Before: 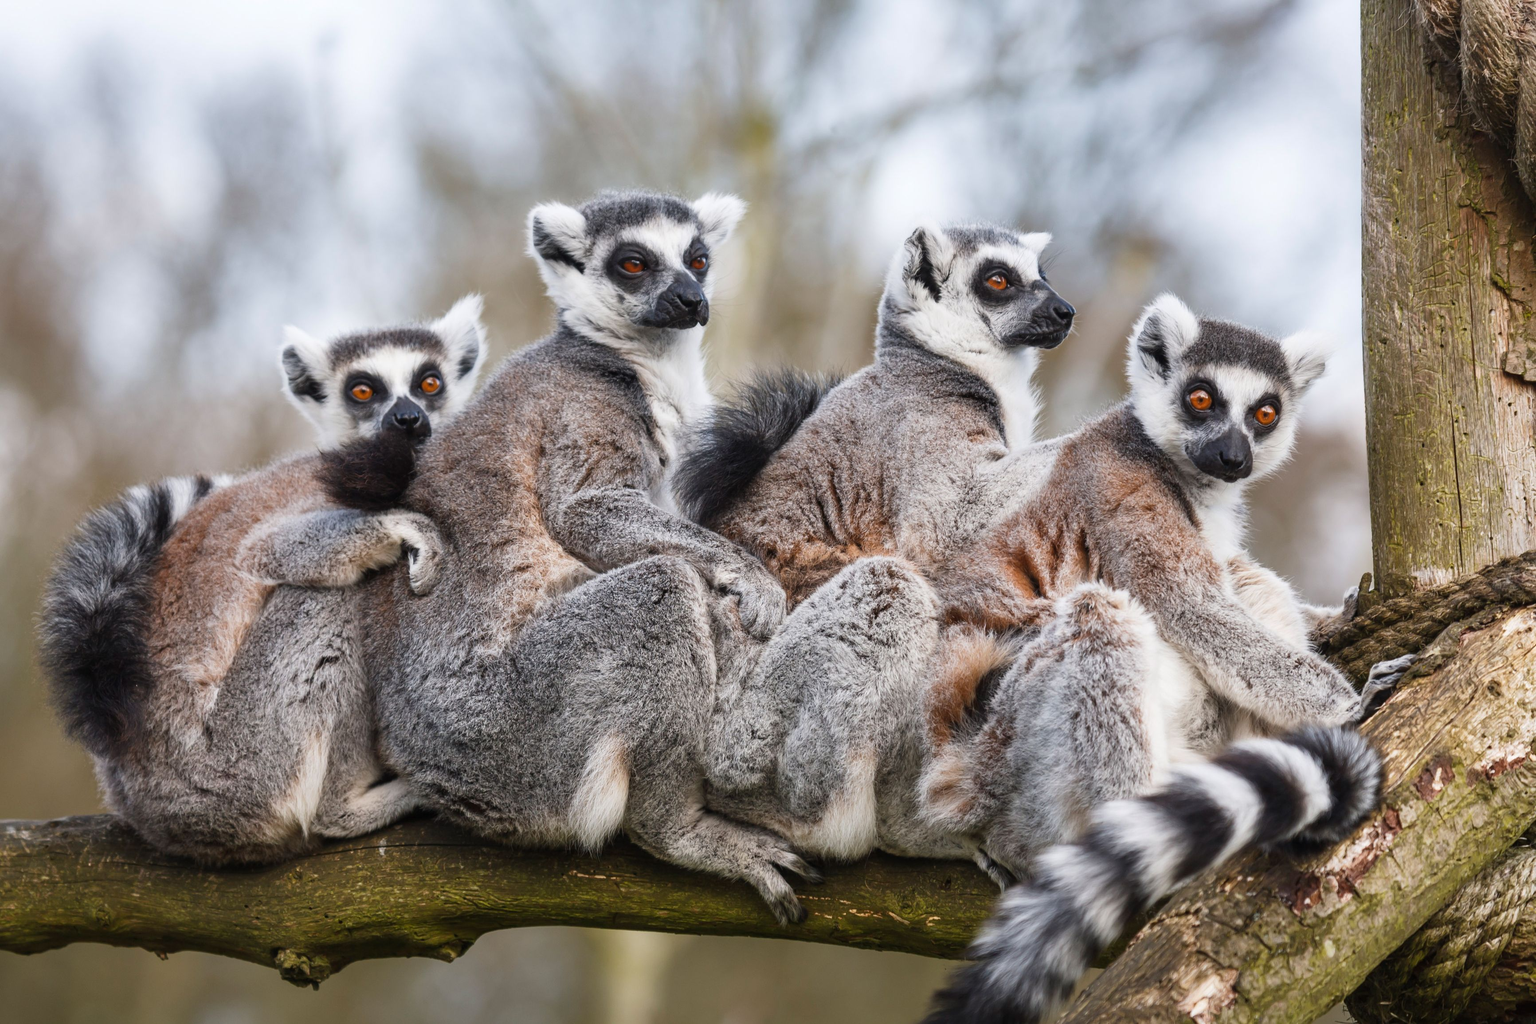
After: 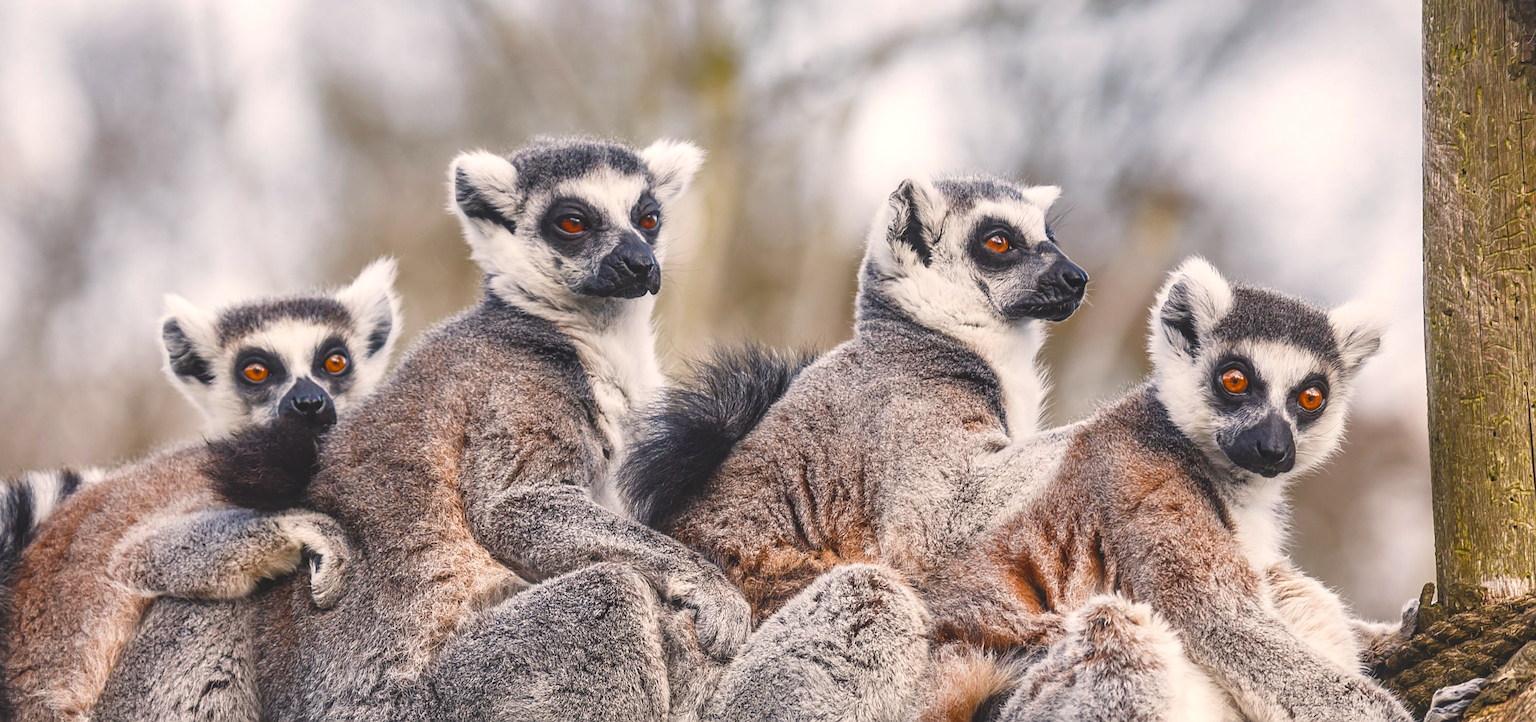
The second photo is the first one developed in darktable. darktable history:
sharpen: on, module defaults
color balance rgb: shadows lift › chroma 2%, shadows lift › hue 247.2°, power › chroma 0.3%, power › hue 25.2°, highlights gain › chroma 3%, highlights gain › hue 60°, global offset › luminance 2%, perceptual saturation grading › global saturation 20%, perceptual saturation grading › highlights -20%, perceptual saturation grading › shadows 30%
crop and rotate: left 9.345%, top 7.22%, right 4.982%, bottom 32.331%
local contrast: on, module defaults
